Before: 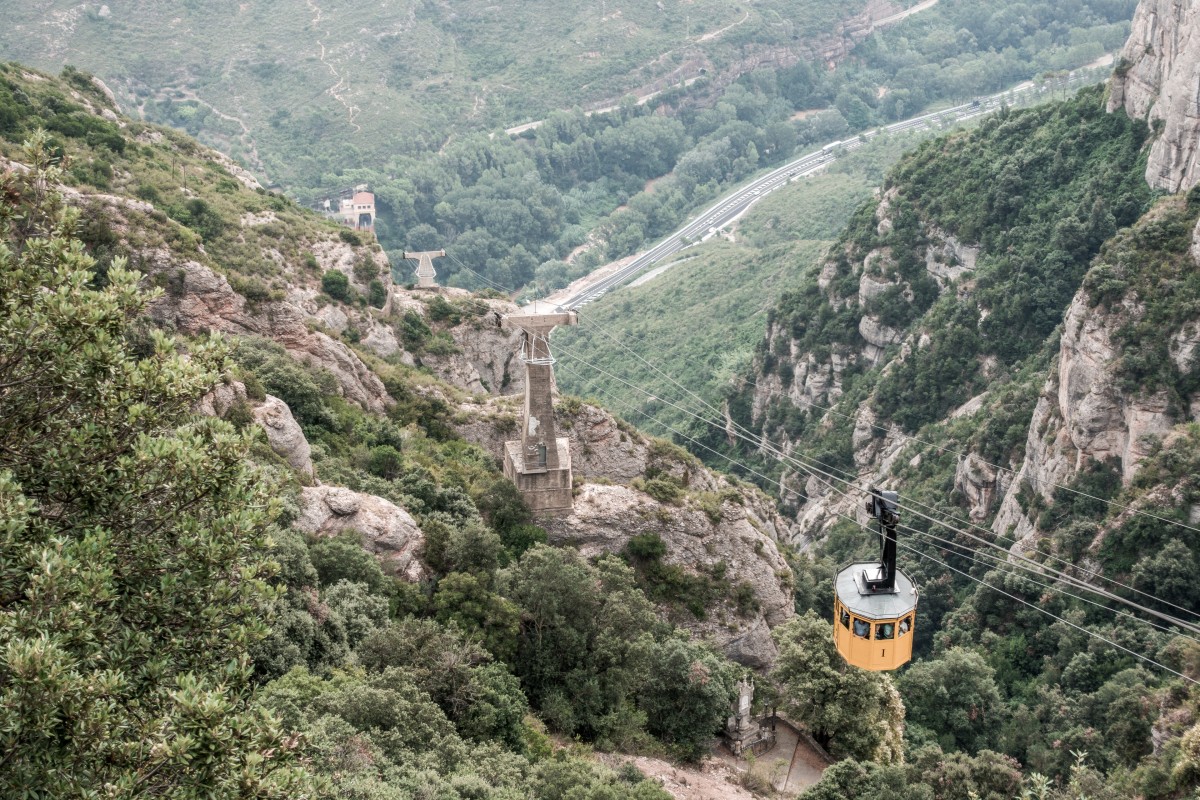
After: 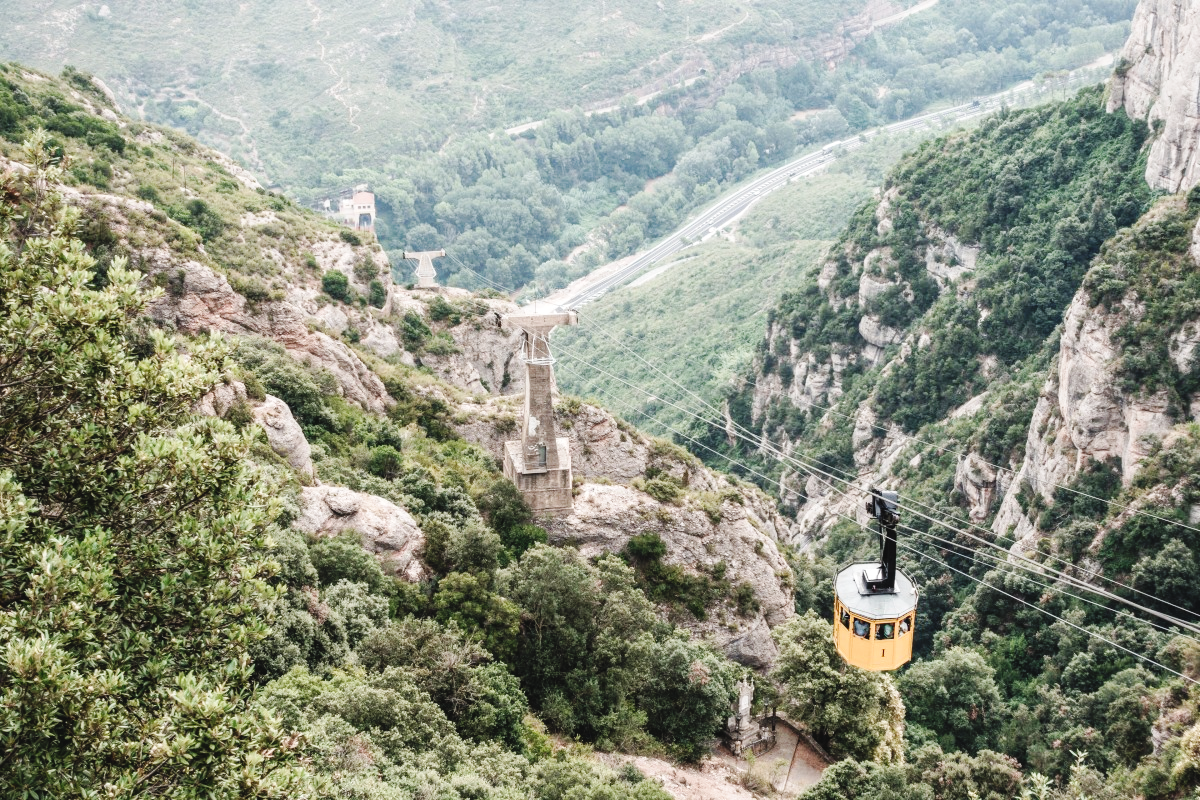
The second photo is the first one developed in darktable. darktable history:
base curve: curves: ch0 [(0, 0) (0.036, 0.025) (0.121, 0.166) (0.206, 0.329) (0.605, 0.79) (1, 1)], preserve colors none
exposure: black level correction -0.008, exposure 0.067 EV, compensate highlight preservation false
